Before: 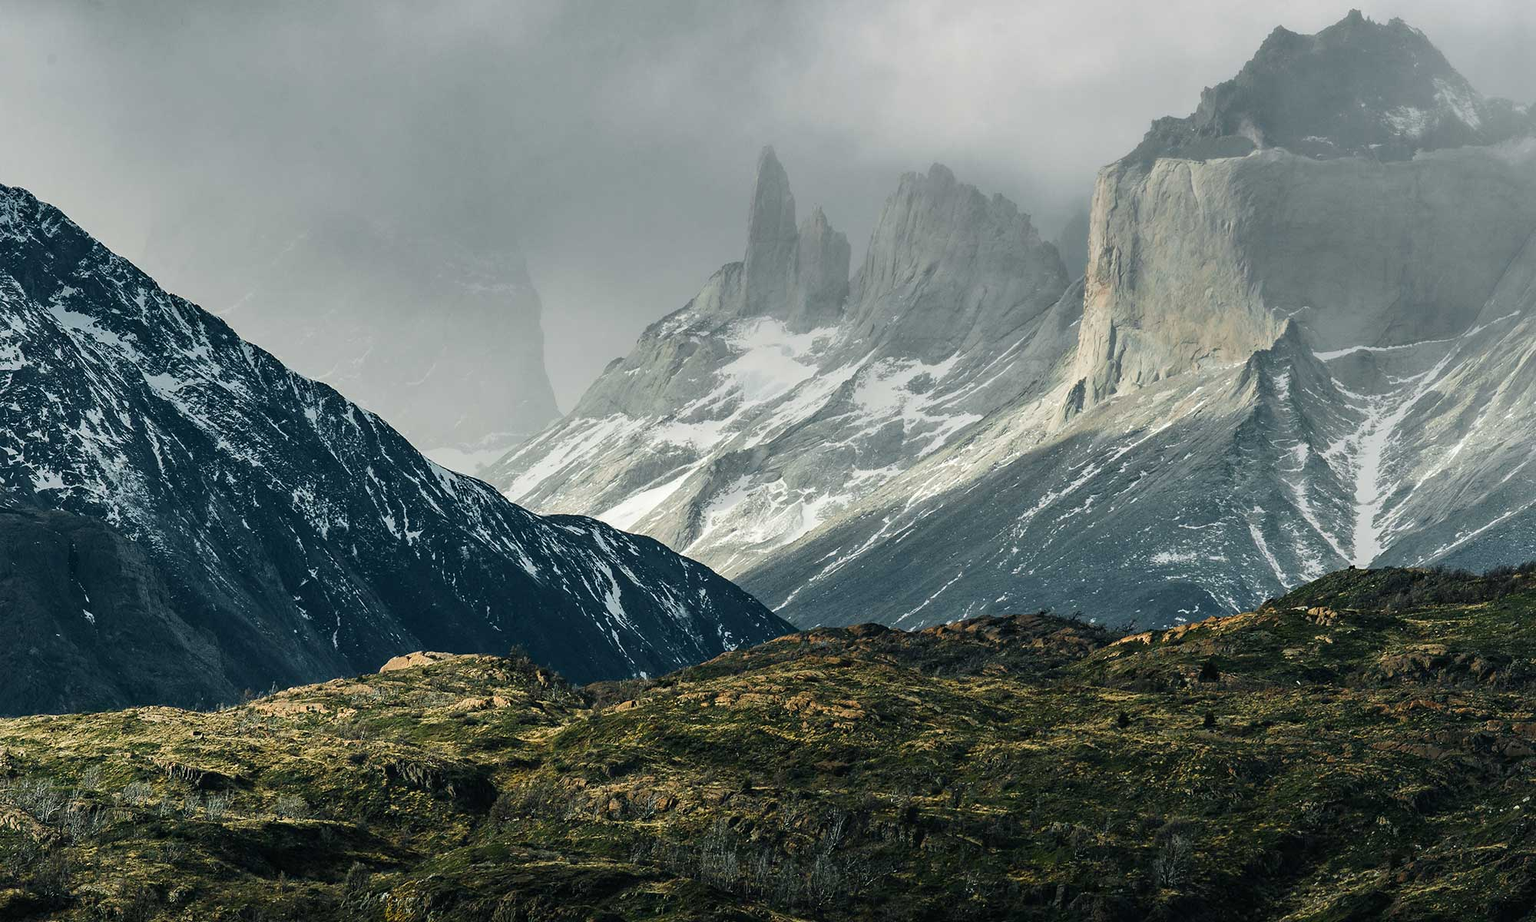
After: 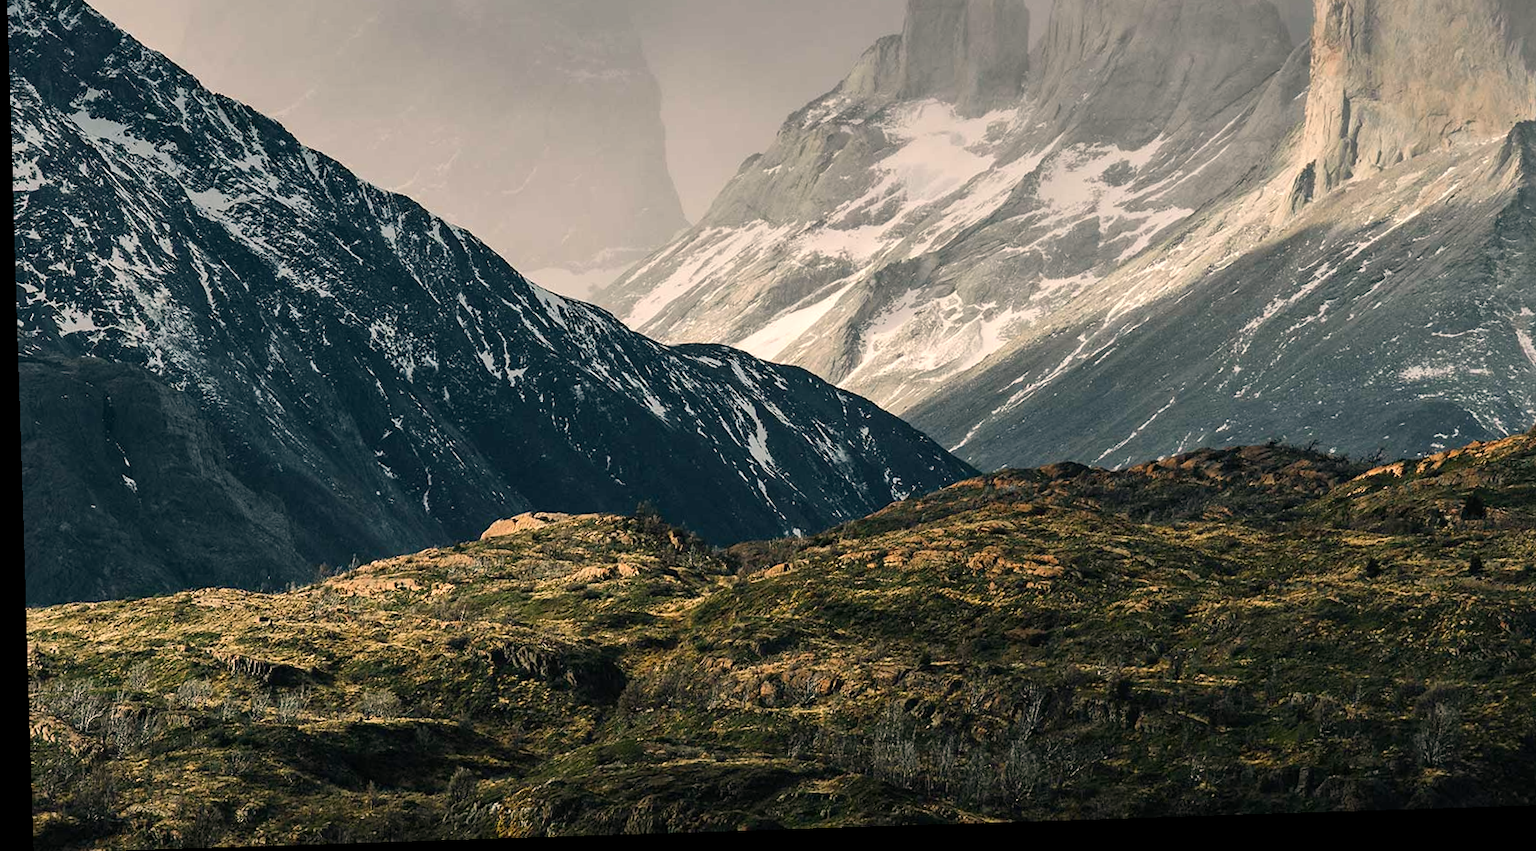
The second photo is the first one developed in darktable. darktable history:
white balance: red 1.127, blue 0.943
crop: top 26.531%, right 17.959%
rotate and perspective: rotation -1.77°, lens shift (horizontal) 0.004, automatic cropping off
